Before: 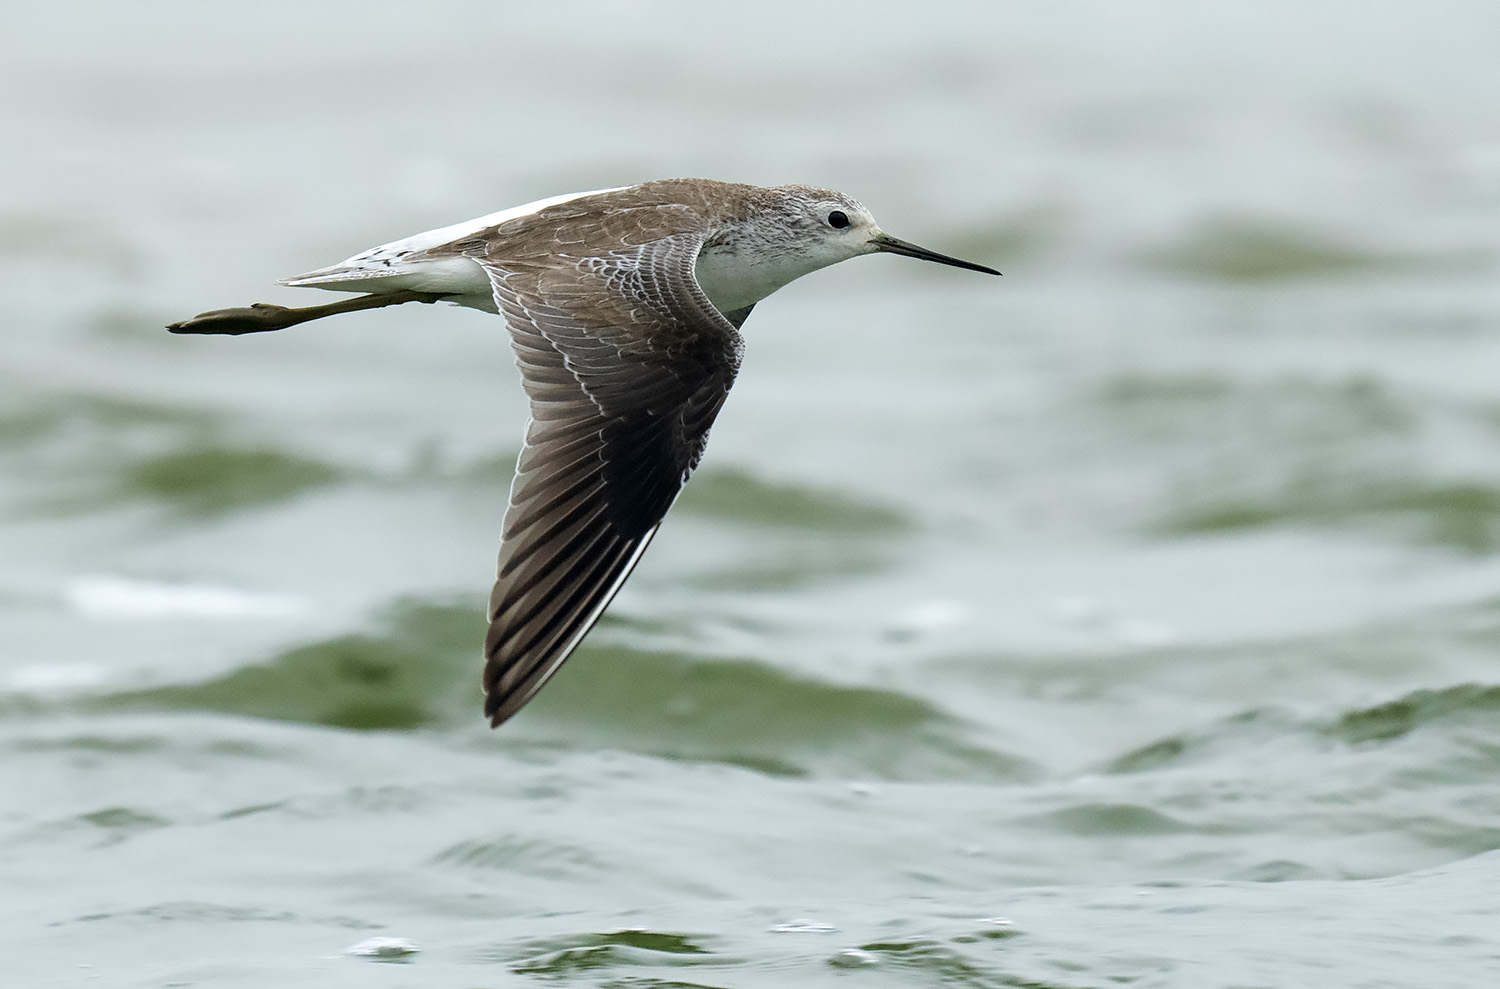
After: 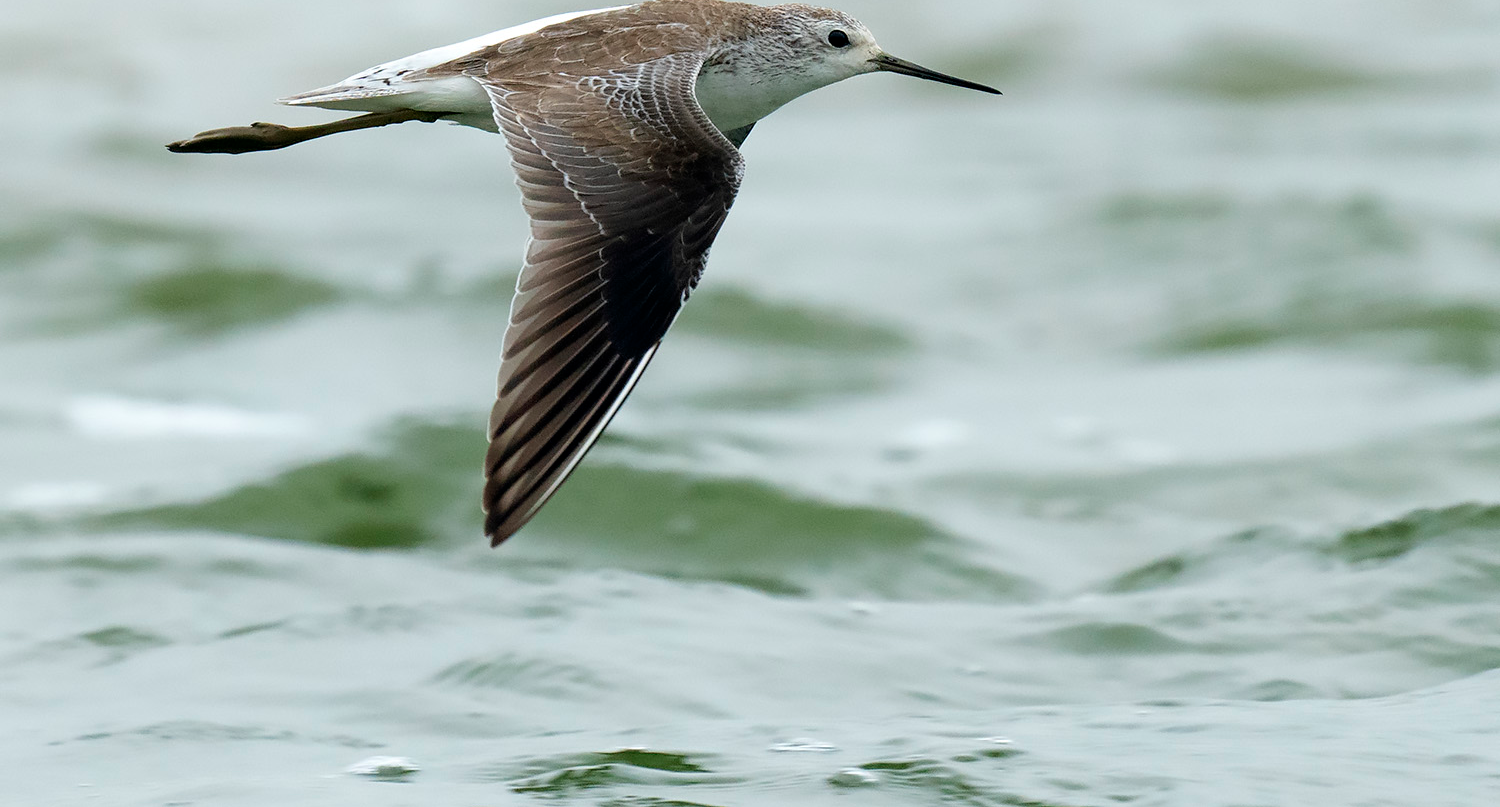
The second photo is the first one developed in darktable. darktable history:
crop and rotate: top 18.395%
